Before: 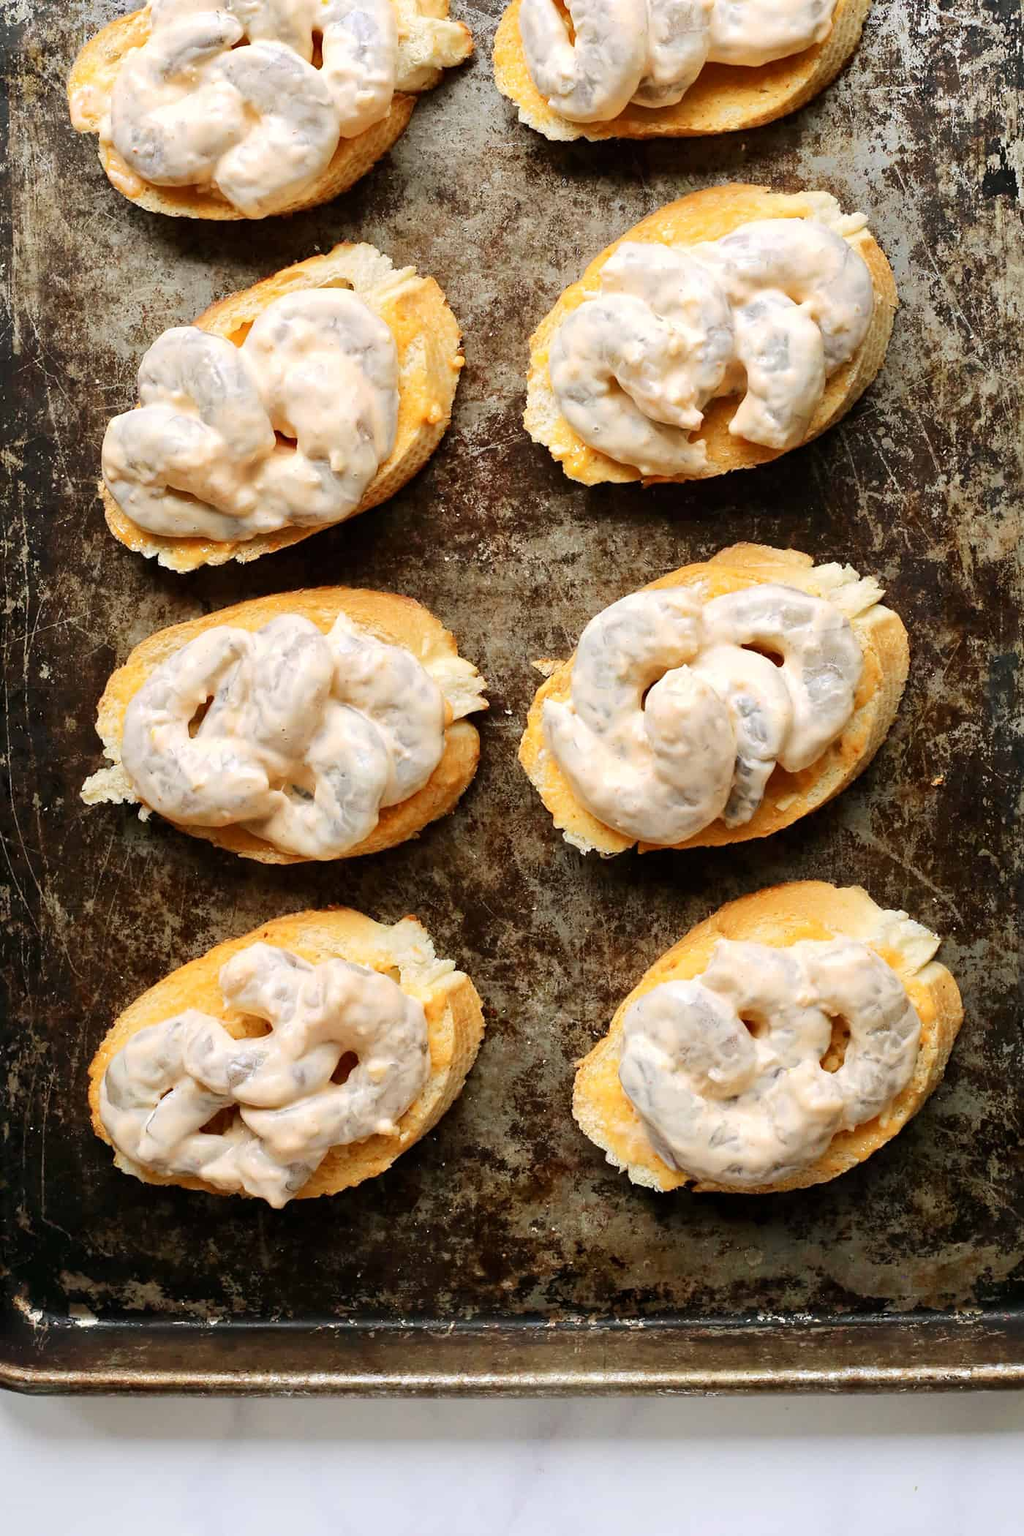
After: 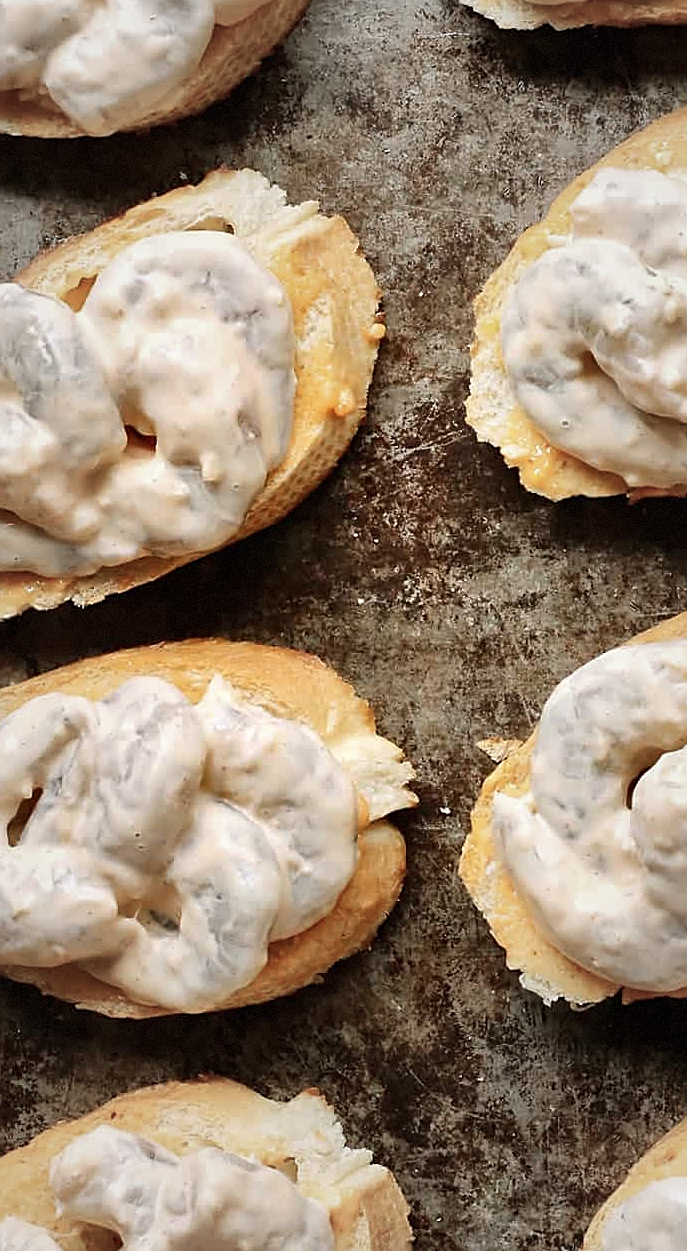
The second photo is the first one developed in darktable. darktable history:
sharpen: on, module defaults
shadows and highlights: shadows 60.52, highlights -60.13, soften with gaussian
vignetting: fall-off start 16.62%, fall-off radius 100.97%, brightness -0.176, saturation -0.29, width/height ratio 0.719, dithering 8-bit output
crop: left 17.912%, top 7.764%, right 32.977%, bottom 32.641%
color zones: curves: ch0 [(0, 0.5) (0.143, 0.5) (0.286, 0.5) (0.429, 0.504) (0.571, 0.5) (0.714, 0.509) (0.857, 0.5) (1, 0.5)]; ch1 [(0, 0.425) (0.143, 0.425) (0.286, 0.375) (0.429, 0.405) (0.571, 0.5) (0.714, 0.47) (0.857, 0.425) (1, 0.435)]; ch2 [(0, 0.5) (0.143, 0.5) (0.286, 0.5) (0.429, 0.517) (0.571, 0.5) (0.714, 0.51) (0.857, 0.5) (1, 0.5)]
